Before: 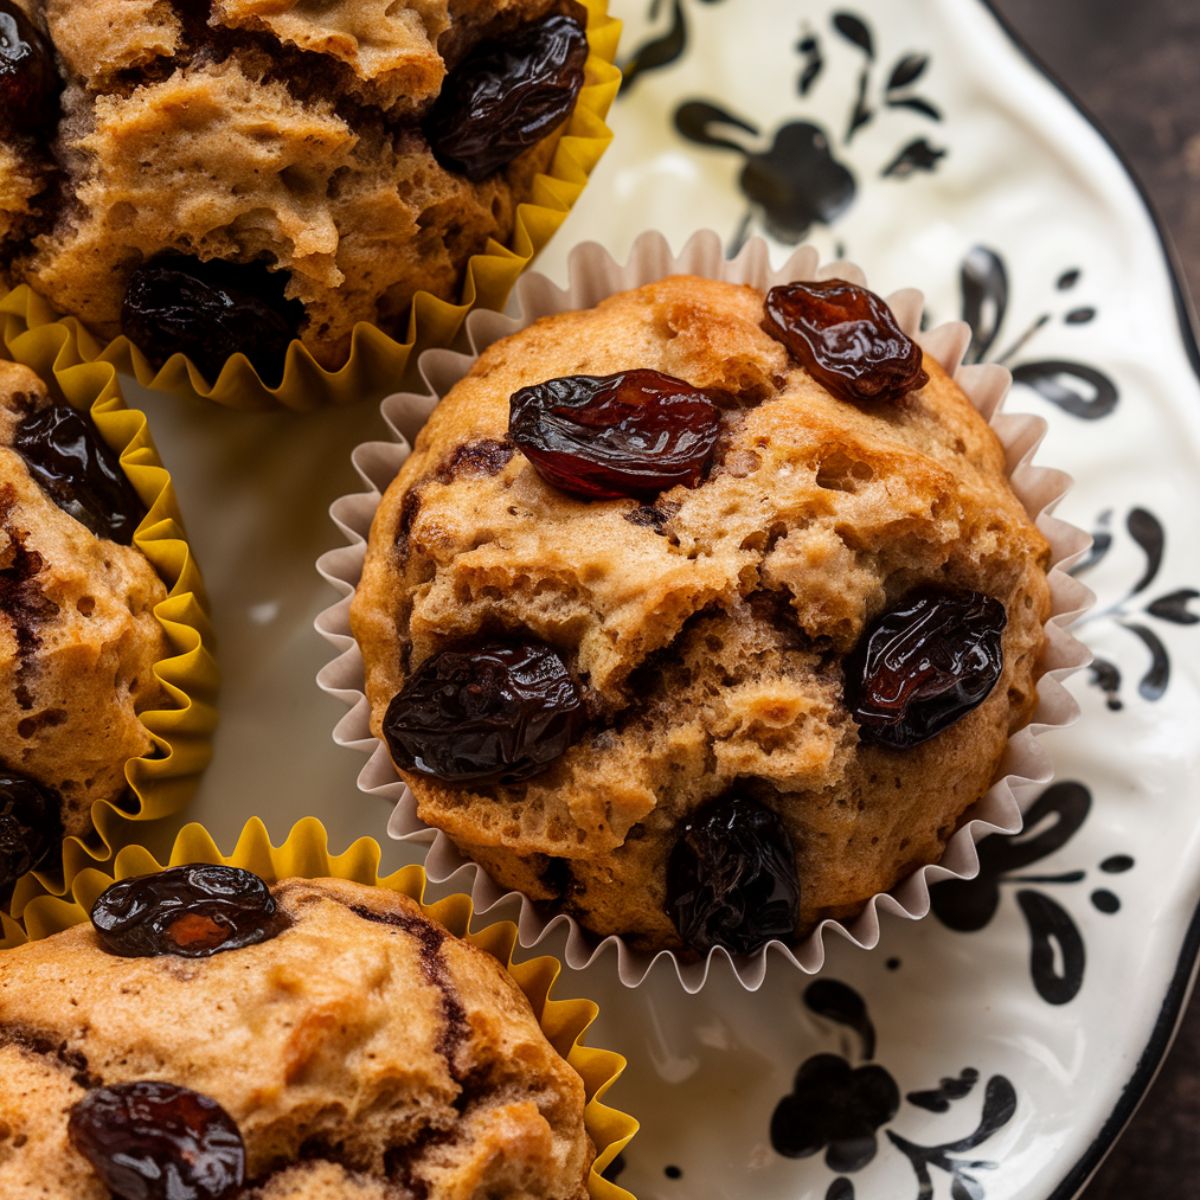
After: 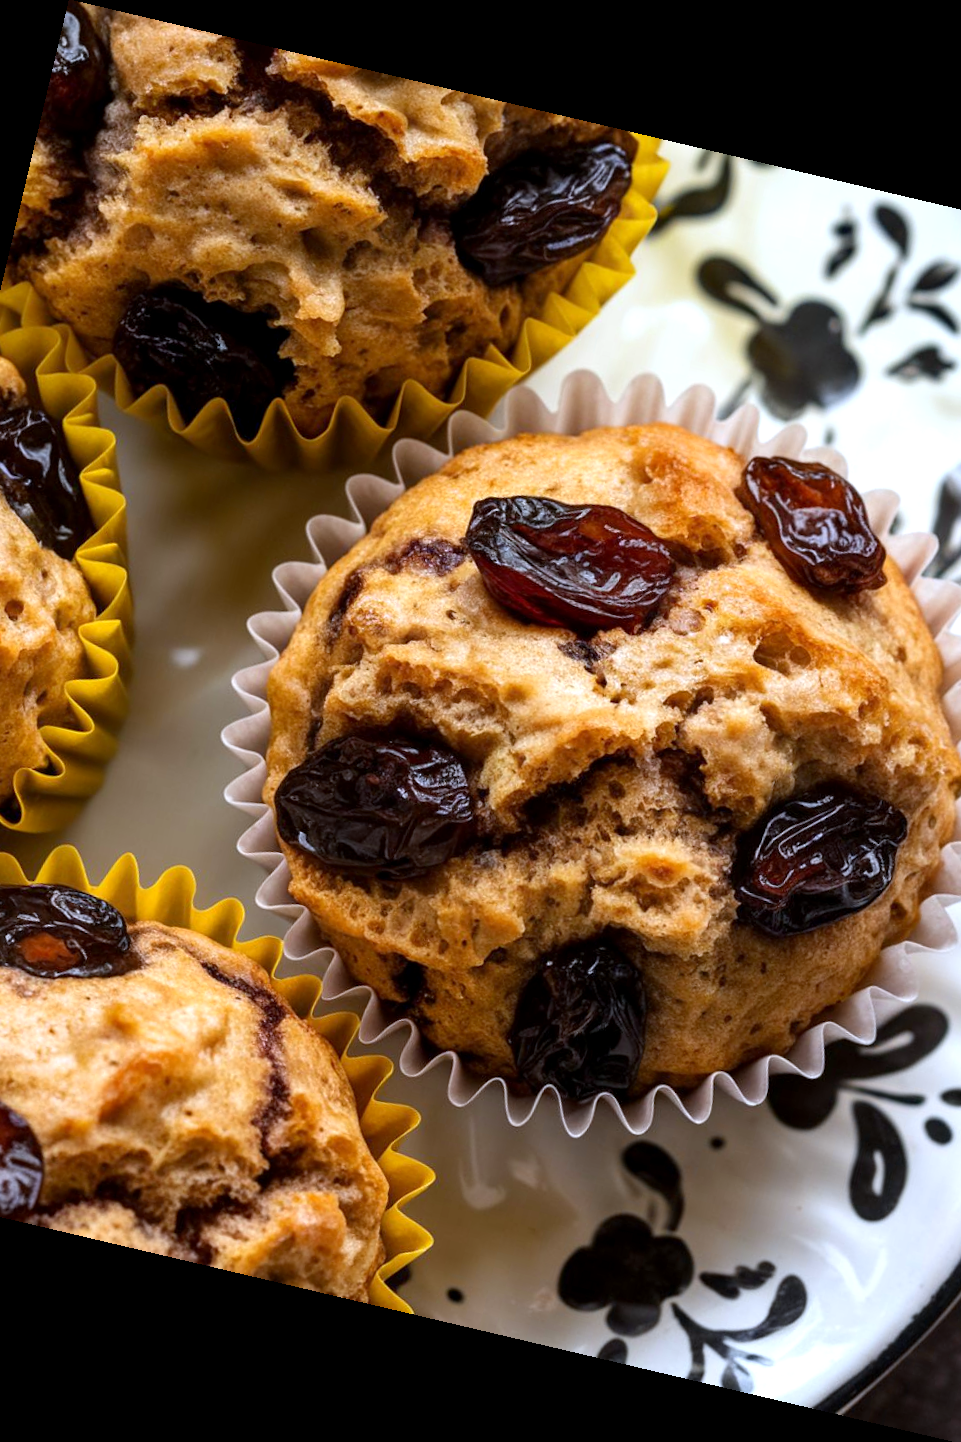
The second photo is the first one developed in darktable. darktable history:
rotate and perspective: rotation 13.27°, automatic cropping off
exposure: black level correction 0.001, exposure 0.5 EV, compensate exposure bias true, compensate highlight preservation false
white balance: red 0.926, green 1.003, blue 1.133
crop and rotate: left 14.292%, right 19.041%
